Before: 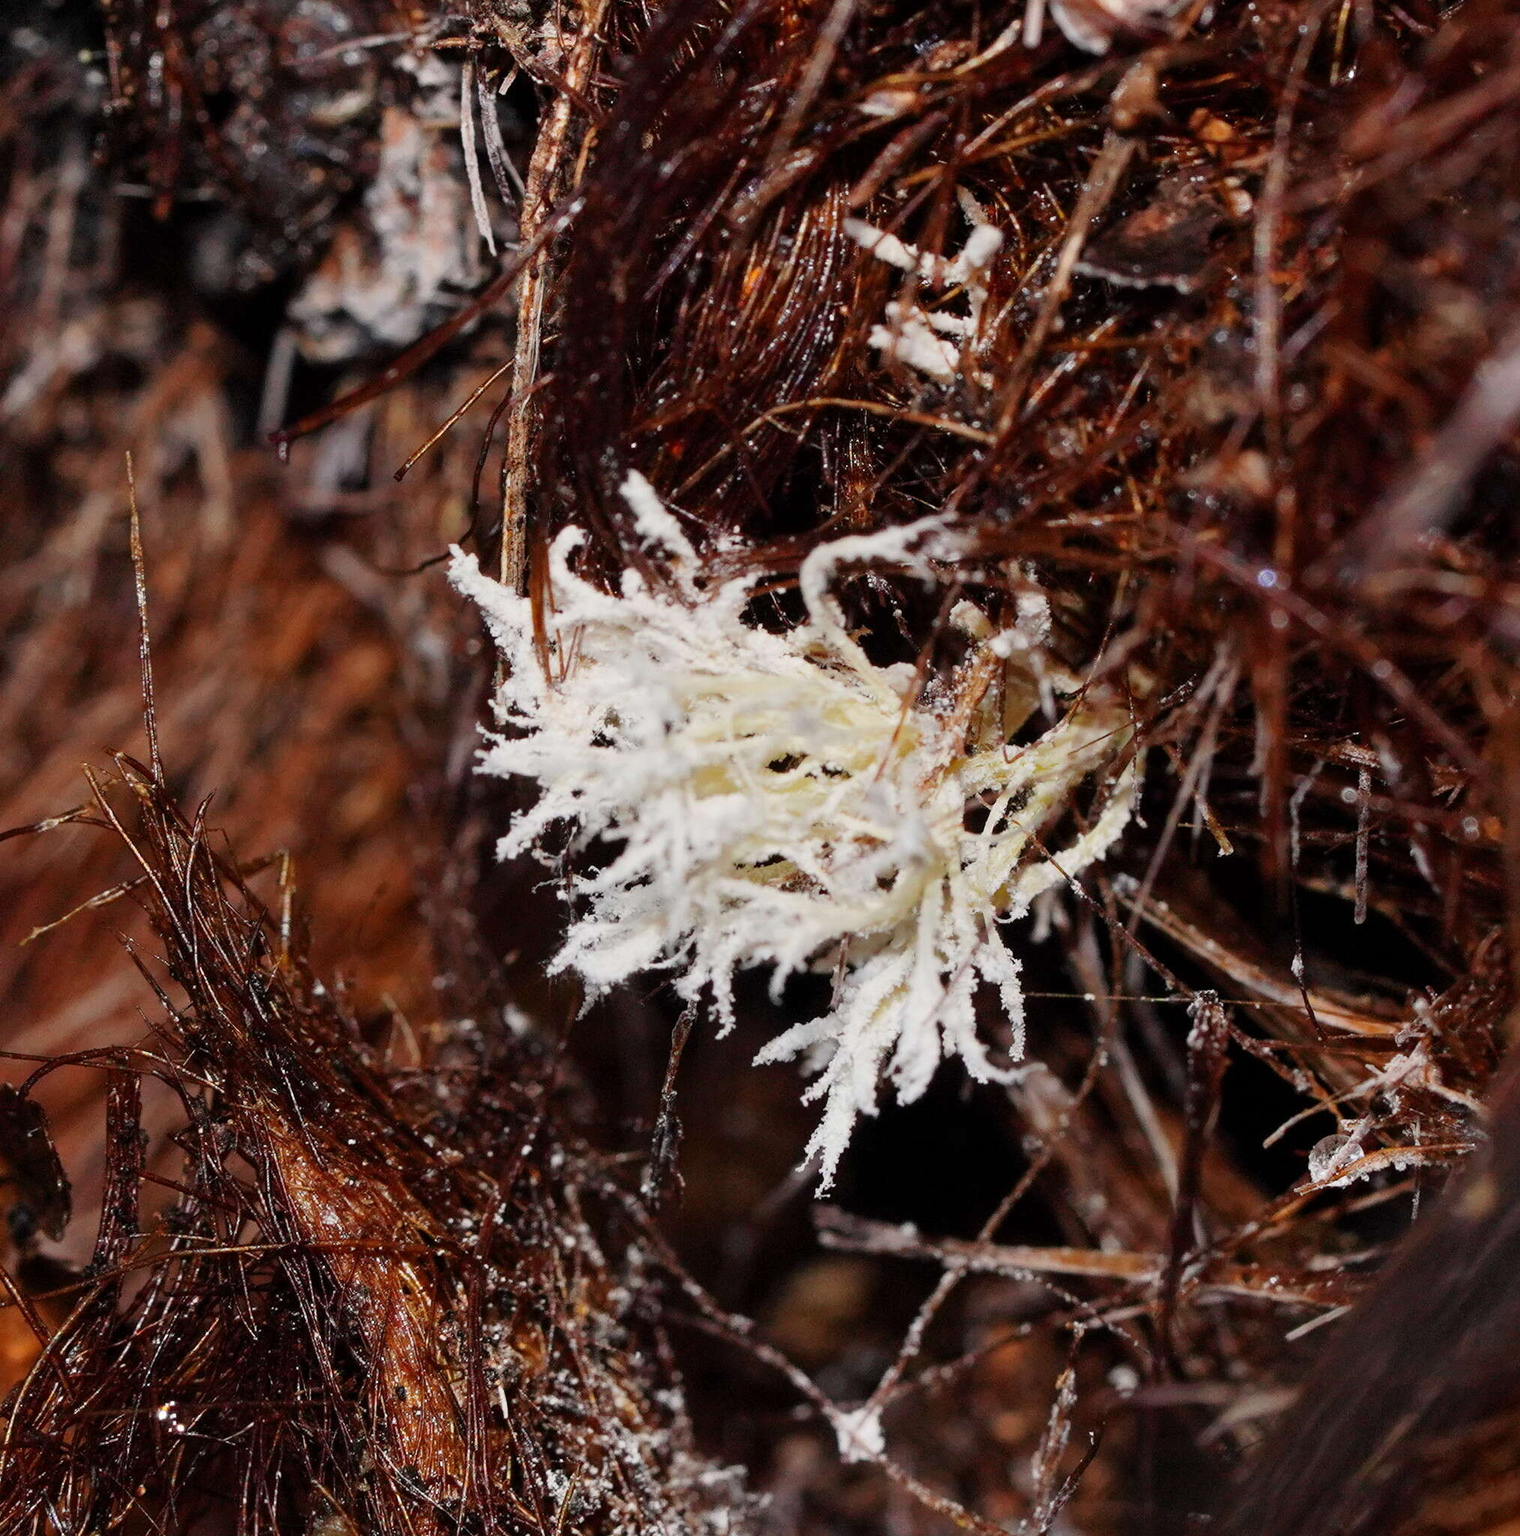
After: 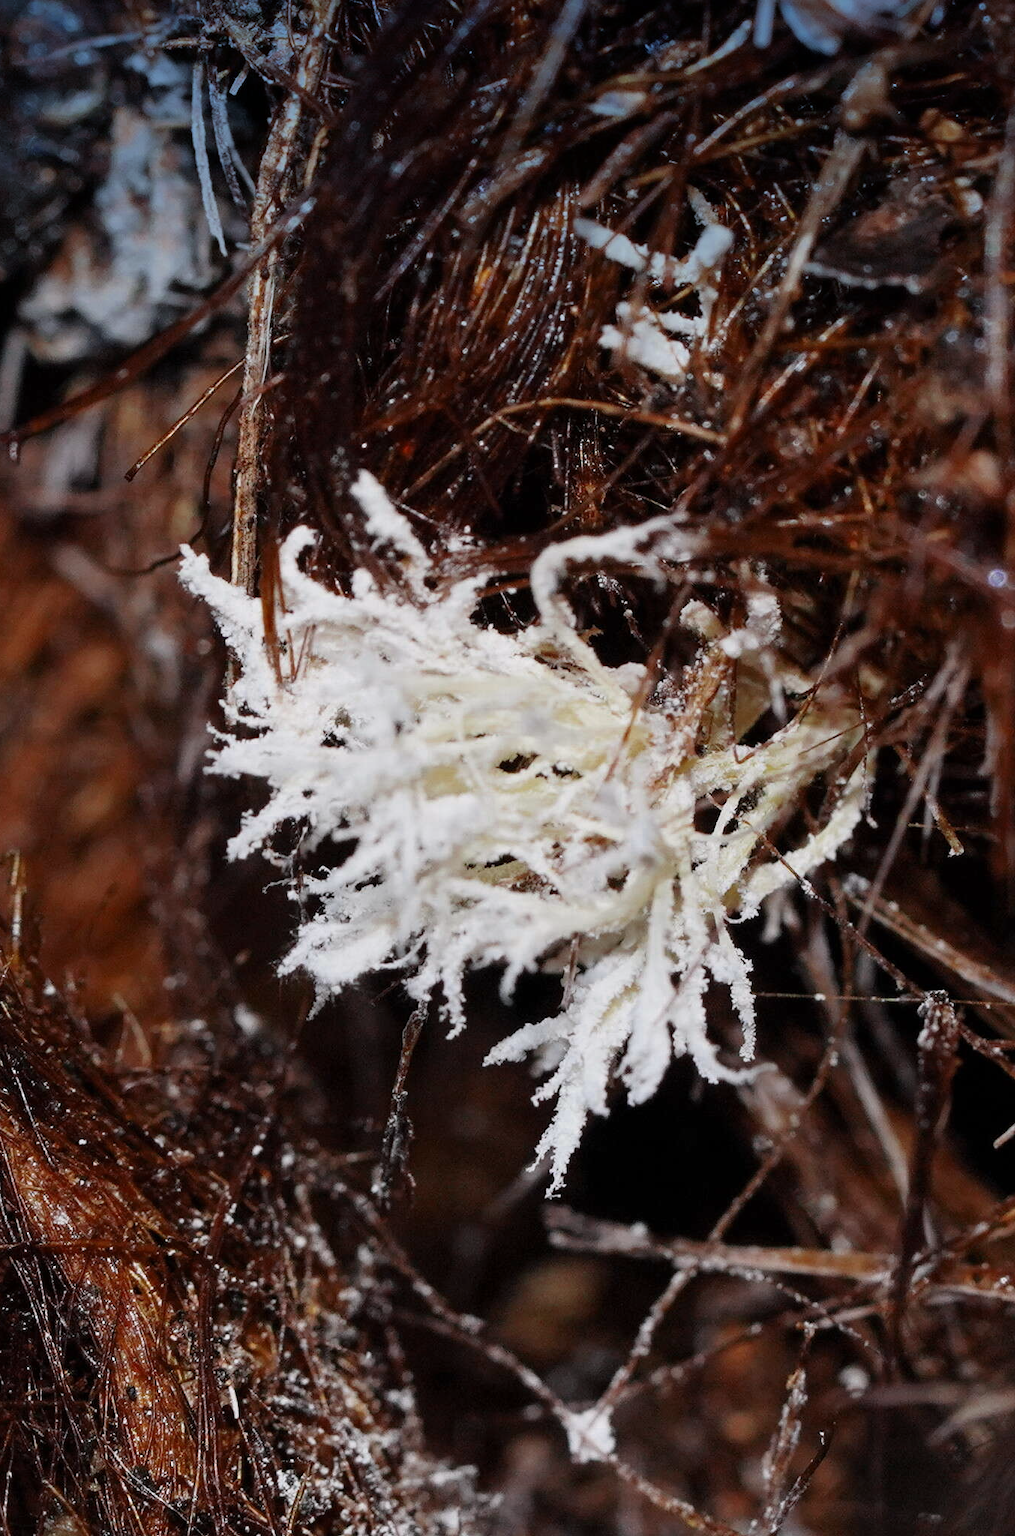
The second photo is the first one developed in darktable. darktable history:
crop and rotate: left 17.732%, right 15.423%
color zones: curves: ch0 [(0, 0.5) (0.125, 0.4) (0.25, 0.5) (0.375, 0.4) (0.5, 0.4) (0.625, 0.35) (0.75, 0.35) (0.875, 0.5)]; ch1 [(0, 0.35) (0.125, 0.45) (0.25, 0.35) (0.375, 0.35) (0.5, 0.35) (0.625, 0.35) (0.75, 0.45) (0.875, 0.35)]; ch2 [(0, 0.6) (0.125, 0.5) (0.25, 0.5) (0.375, 0.6) (0.5, 0.6) (0.625, 0.5) (0.75, 0.5) (0.875, 0.5)]
graduated density: density 2.02 EV, hardness 44%, rotation 0.374°, offset 8.21, hue 208.8°, saturation 97%
tone equalizer: on, module defaults
white balance: red 0.983, blue 1.036
